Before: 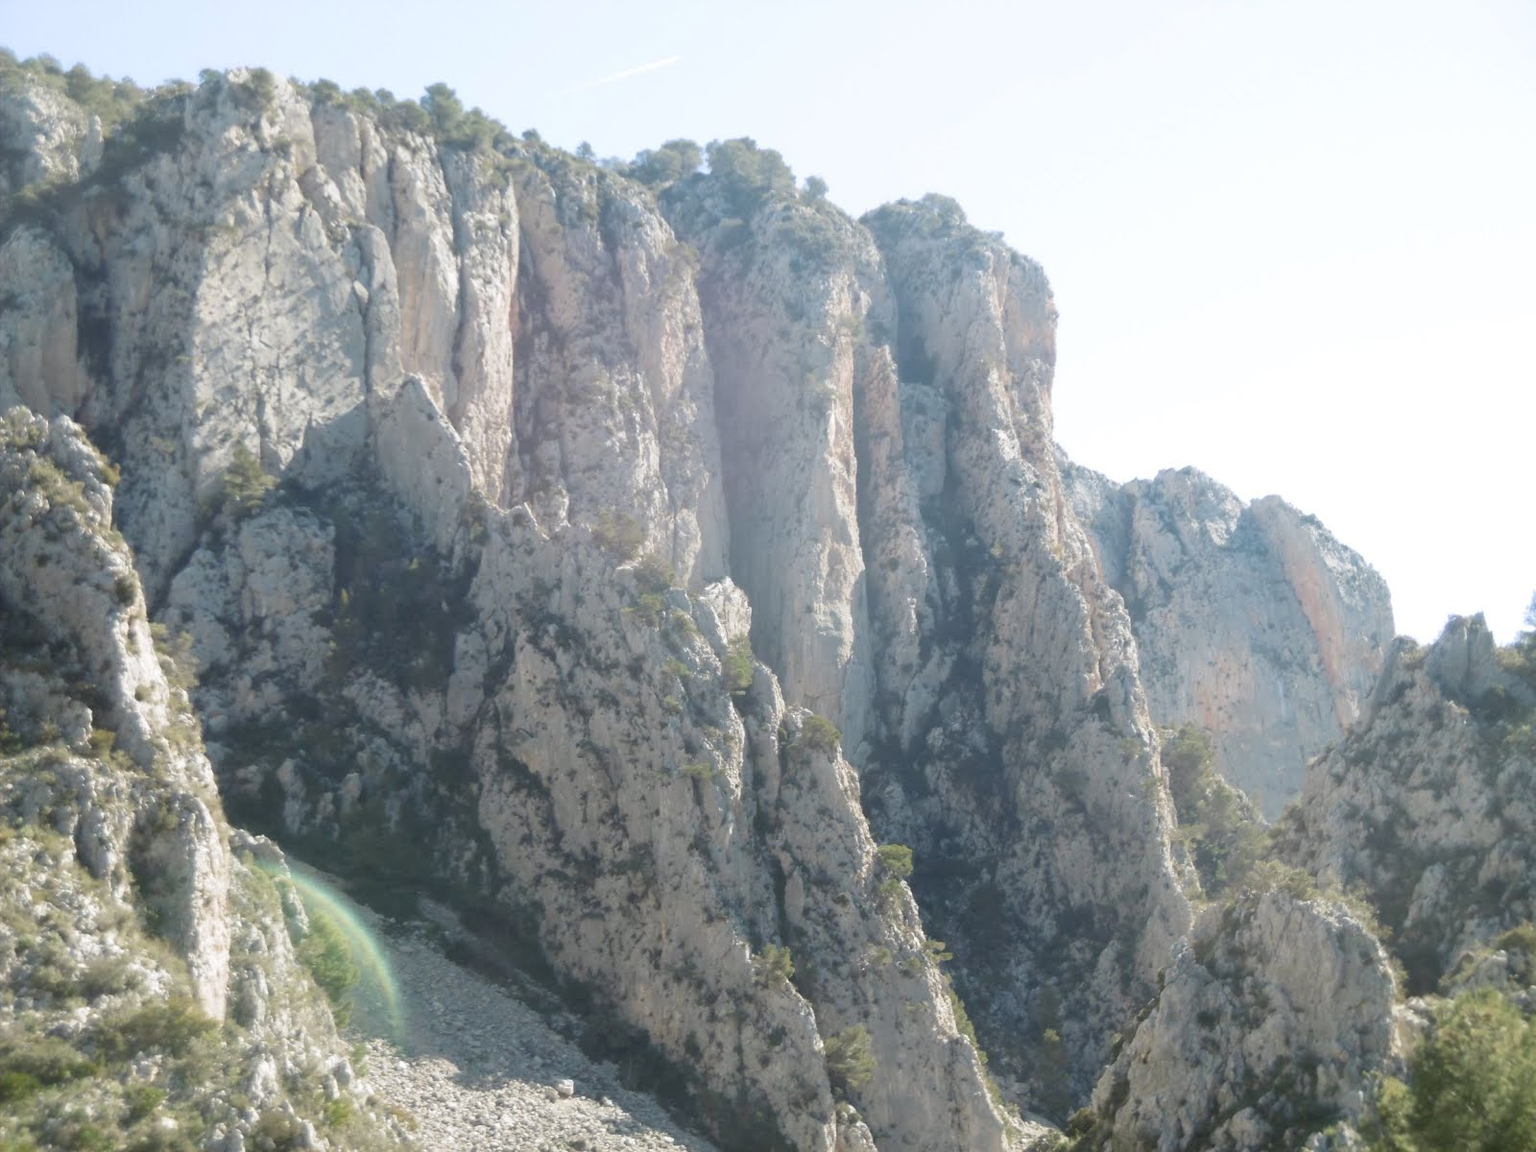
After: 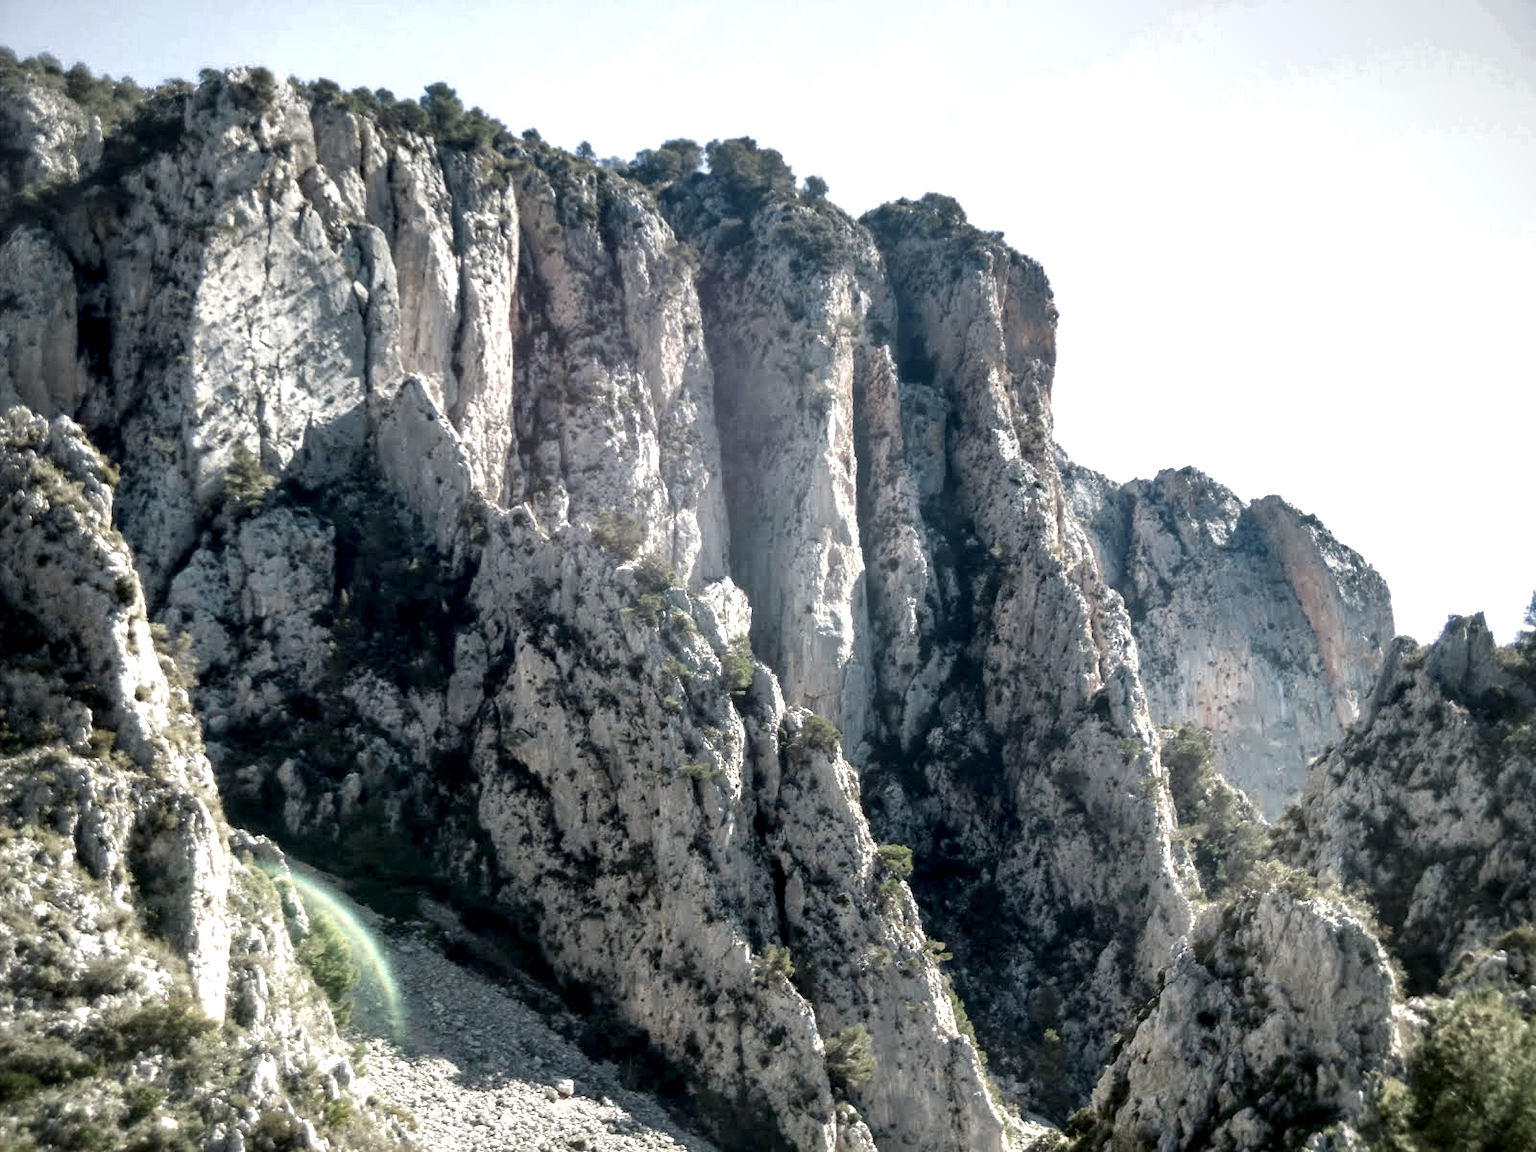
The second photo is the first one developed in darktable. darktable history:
contrast brightness saturation: brightness -0.09
shadows and highlights: on, module defaults
vignetting: fall-off radius 81.94%
local contrast: shadows 185%, detail 225%
